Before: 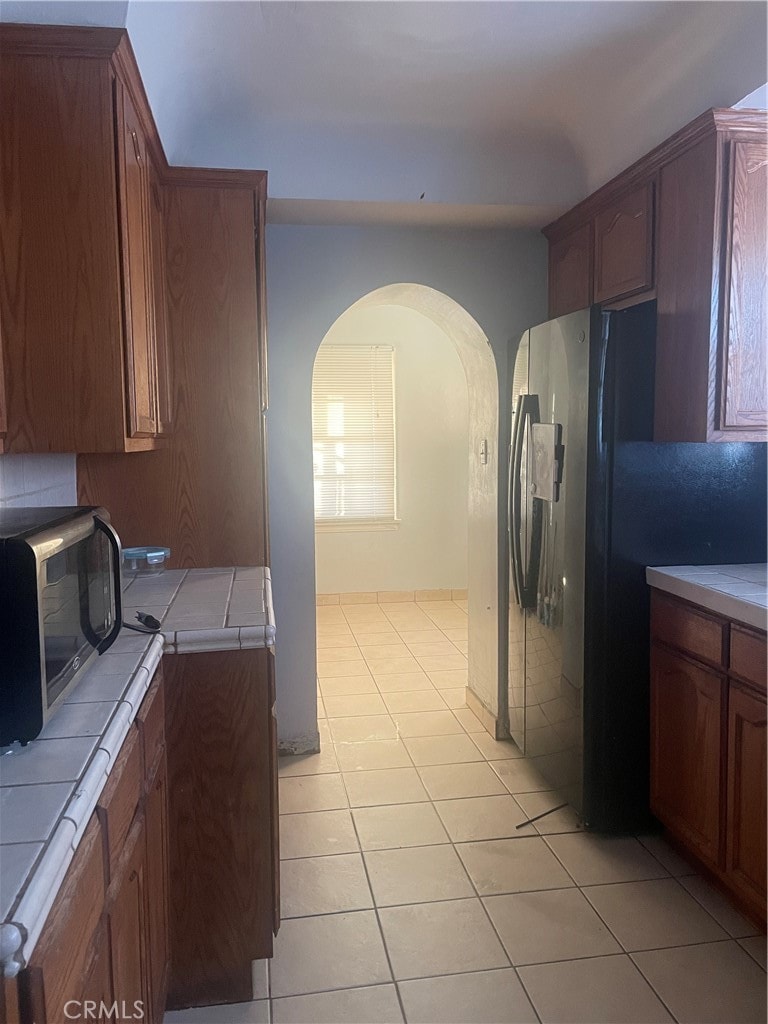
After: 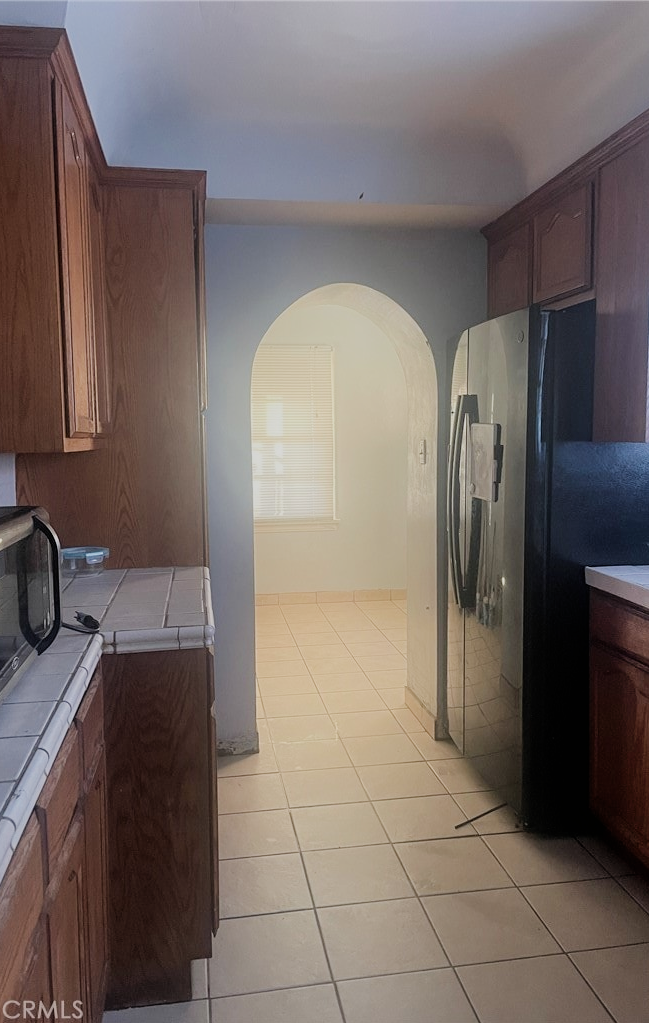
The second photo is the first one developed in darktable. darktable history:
filmic rgb: black relative exposure -7.65 EV, white relative exposure 4.56 EV, hardness 3.61
shadows and highlights: highlights 70.76, soften with gaussian
crop: left 8.021%, right 7.375%
